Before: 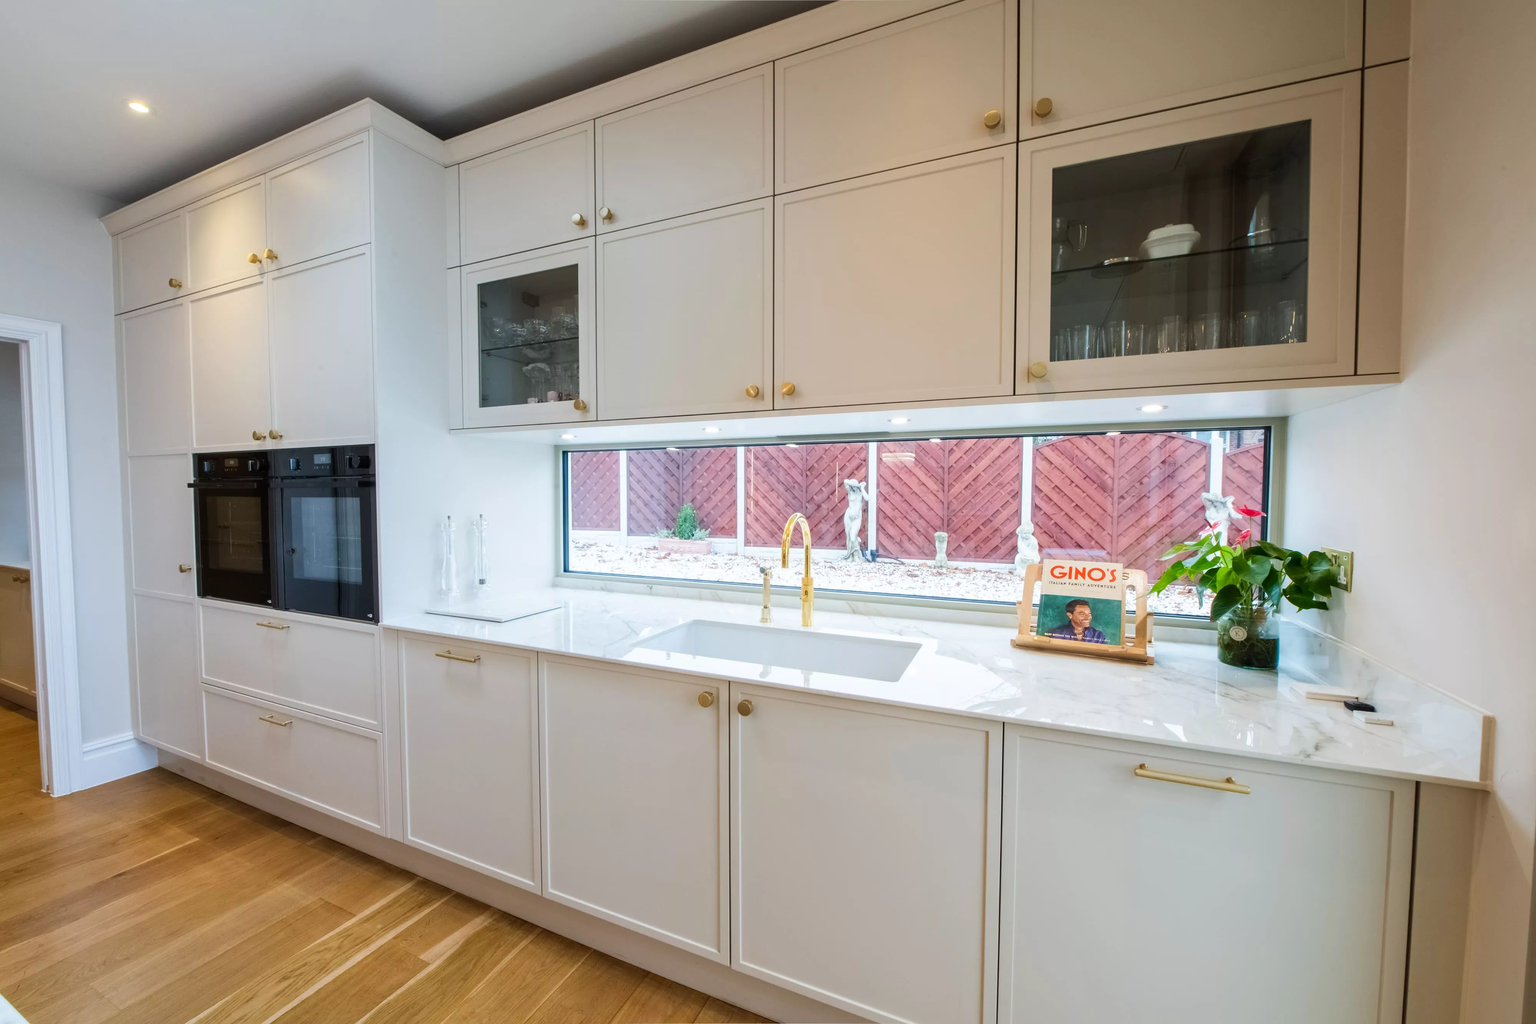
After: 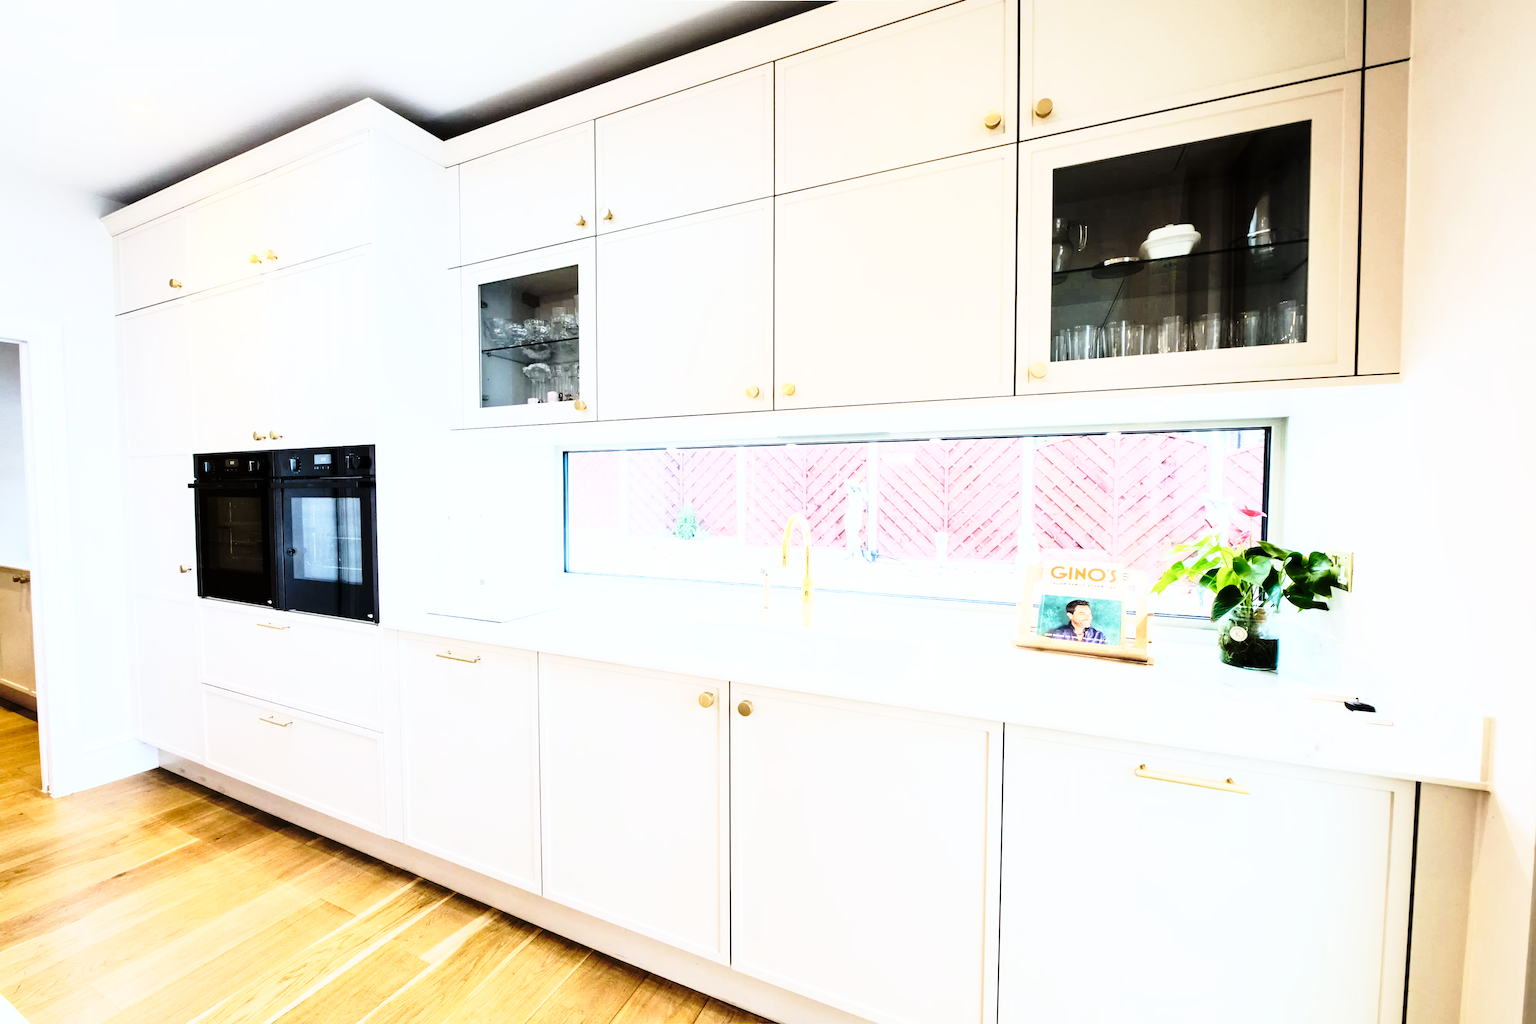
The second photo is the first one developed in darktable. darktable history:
white balance: red 0.976, blue 1.04
base curve: curves: ch0 [(0, 0) (0.028, 0.03) (0.121, 0.232) (0.46, 0.748) (0.859, 0.968) (1, 1)], preserve colors none
rgb curve: curves: ch0 [(0, 0) (0.21, 0.15) (0.24, 0.21) (0.5, 0.75) (0.75, 0.96) (0.89, 0.99) (1, 1)]; ch1 [(0, 0.02) (0.21, 0.13) (0.25, 0.2) (0.5, 0.67) (0.75, 0.9) (0.89, 0.97) (1, 1)]; ch2 [(0, 0.02) (0.21, 0.13) (0.25, 0.2) (0.5, 0.67) (0.75, 0.9) (0.89, 0.97) (1, 1)], compensate middle gray true
